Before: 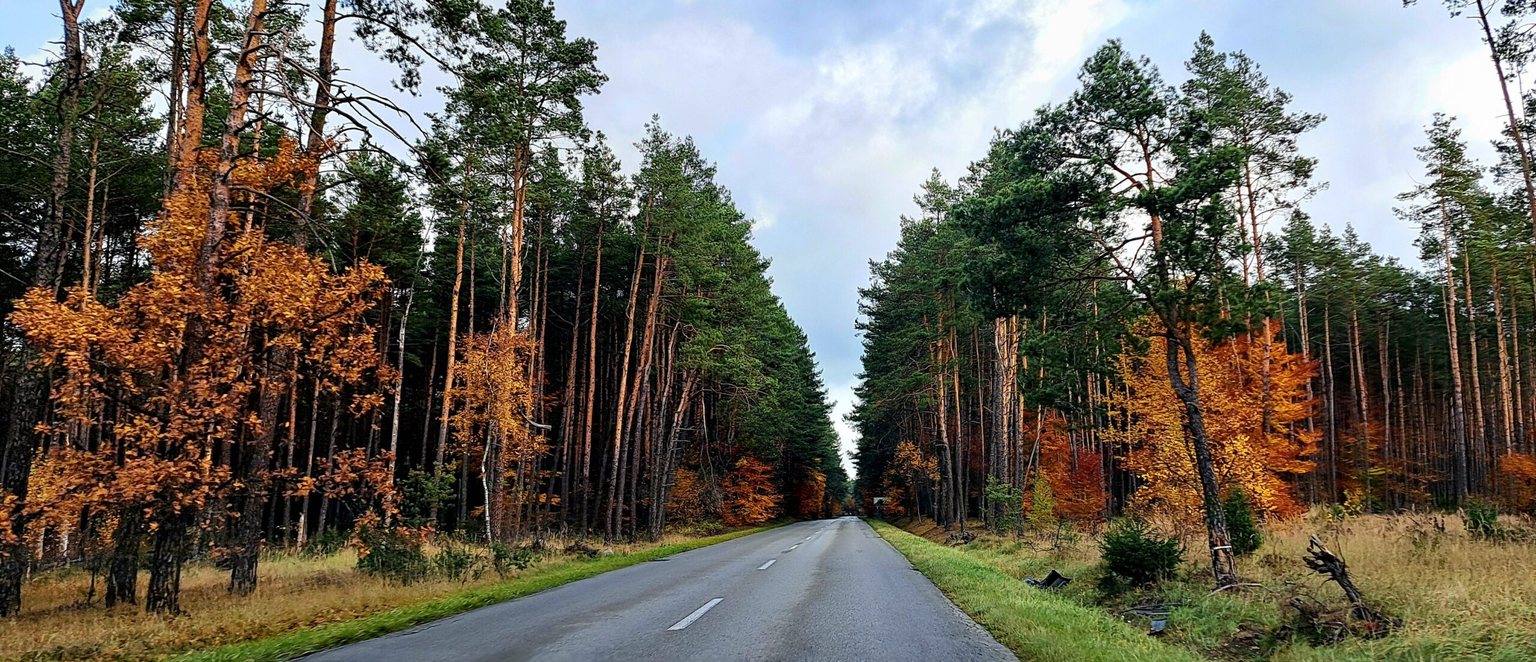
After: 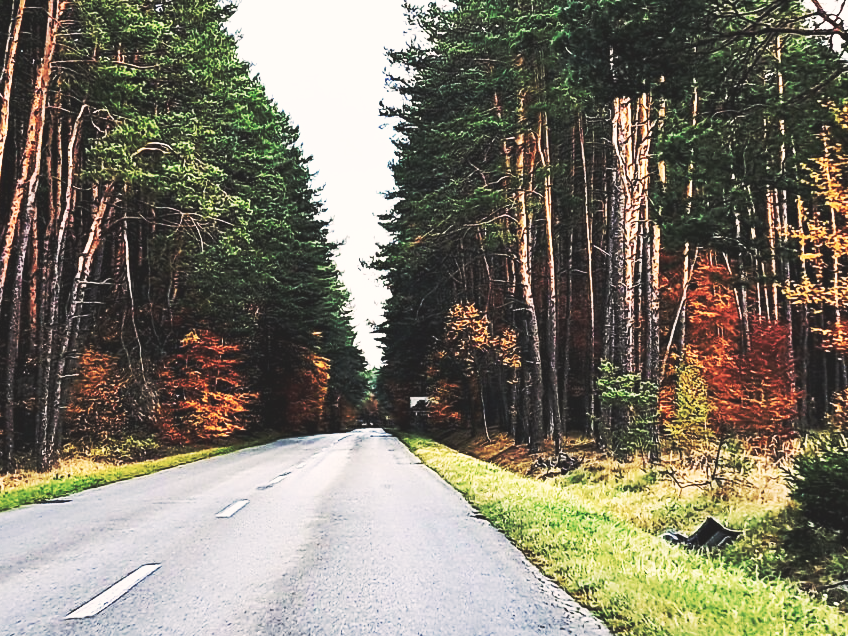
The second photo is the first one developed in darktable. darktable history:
exposure: exposure 0.128 EV, compensate highlight preservation false
base curve: curves: ch0 [(0, 0.015) (0.085, 0.116) (0.134, 0.298) (0.19, 0.545) (0.296, 0.764) (0.599, 0.982) (1, 1)], preserve colors none
crop: left 40.878%, top 39.176%, right 25.993%, bottom 3.081%
color correction: highlights a* 5.59, highlights b* 5.24, saturation 0.68
